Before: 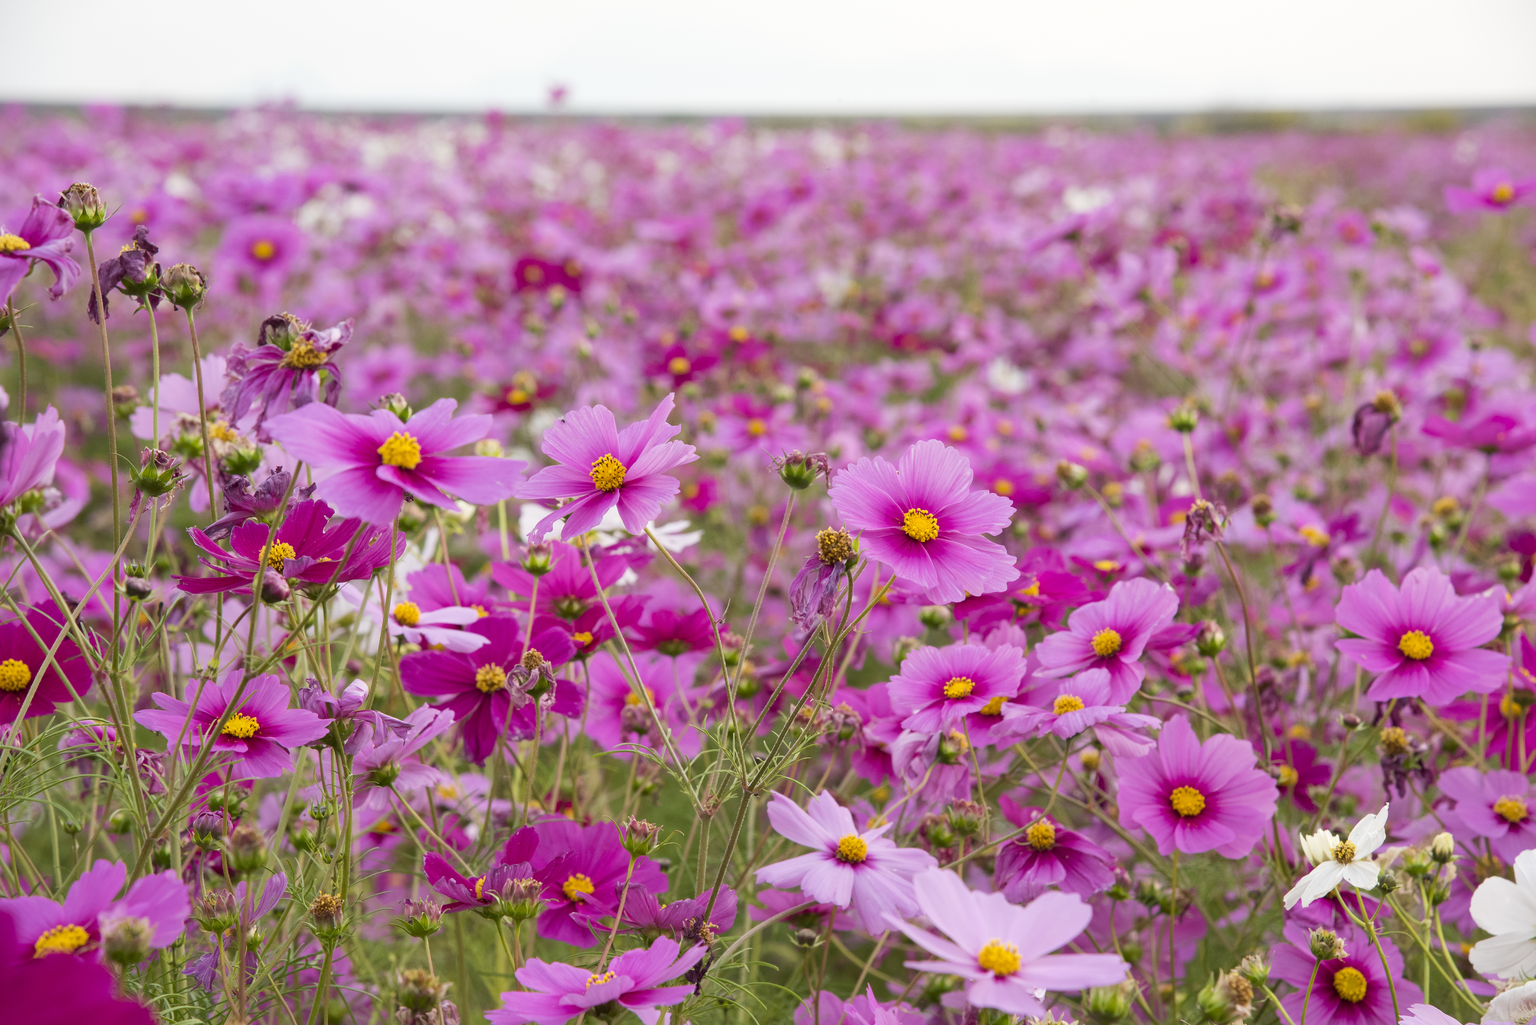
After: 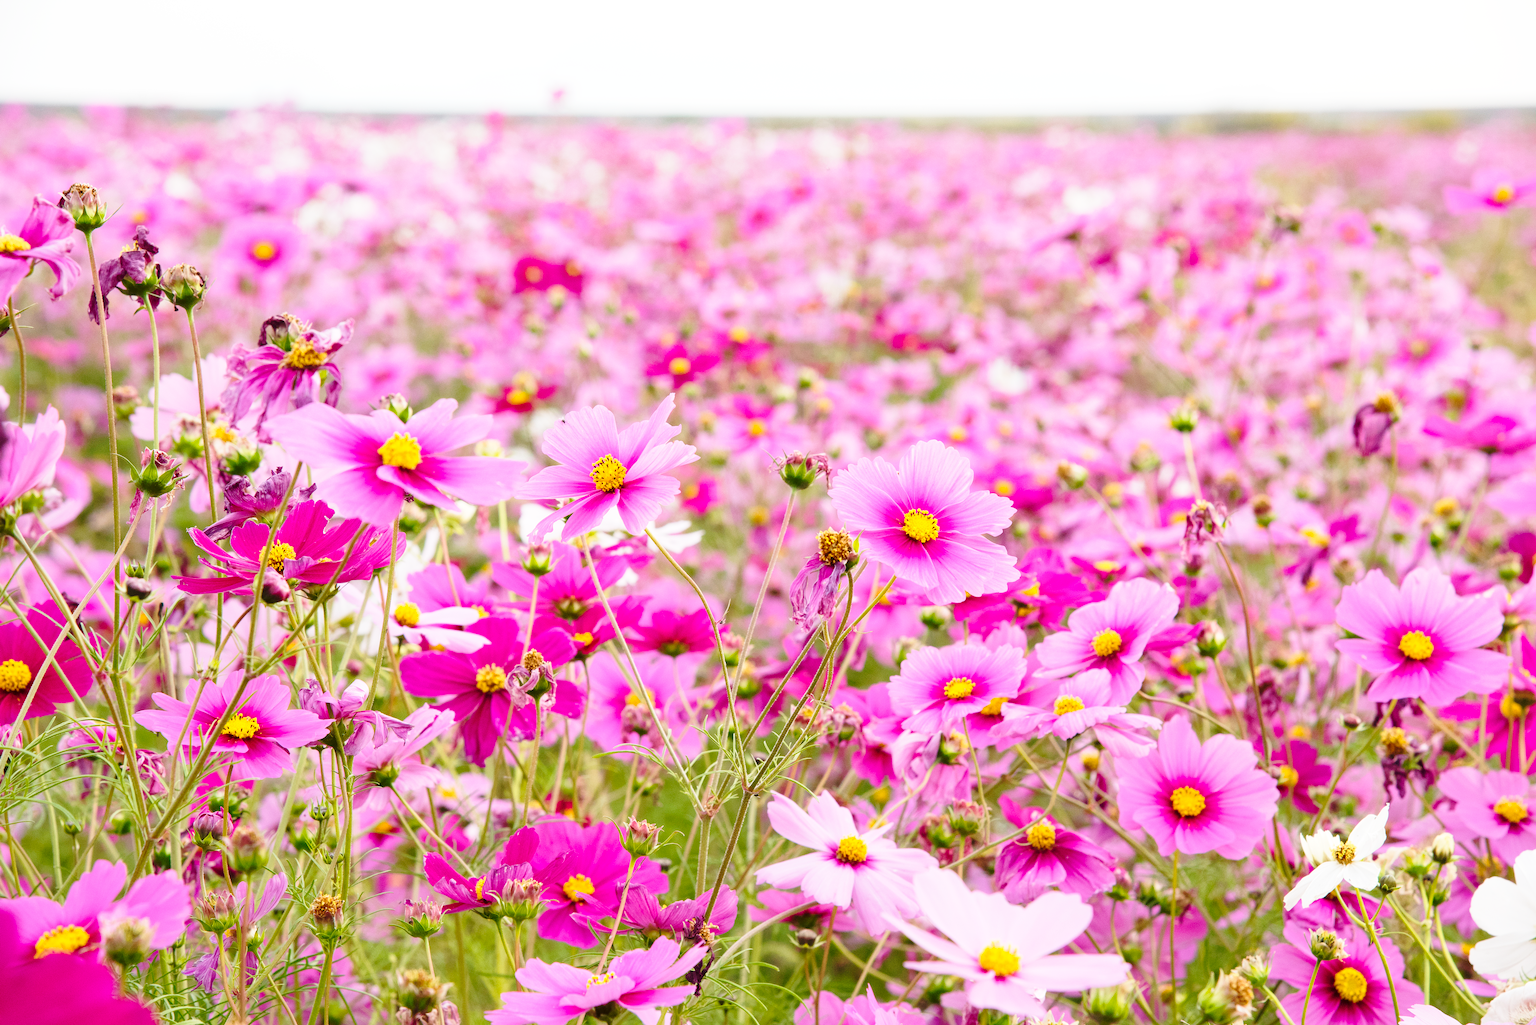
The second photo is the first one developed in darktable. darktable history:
base curve: curves: ch0 [(0, 0) (0.032, 0.037) (0.105, 0.228) (0.435, 0.76) (0.856, 0.983) (1, 1)], exposure shift 0.575, preserve colors none
